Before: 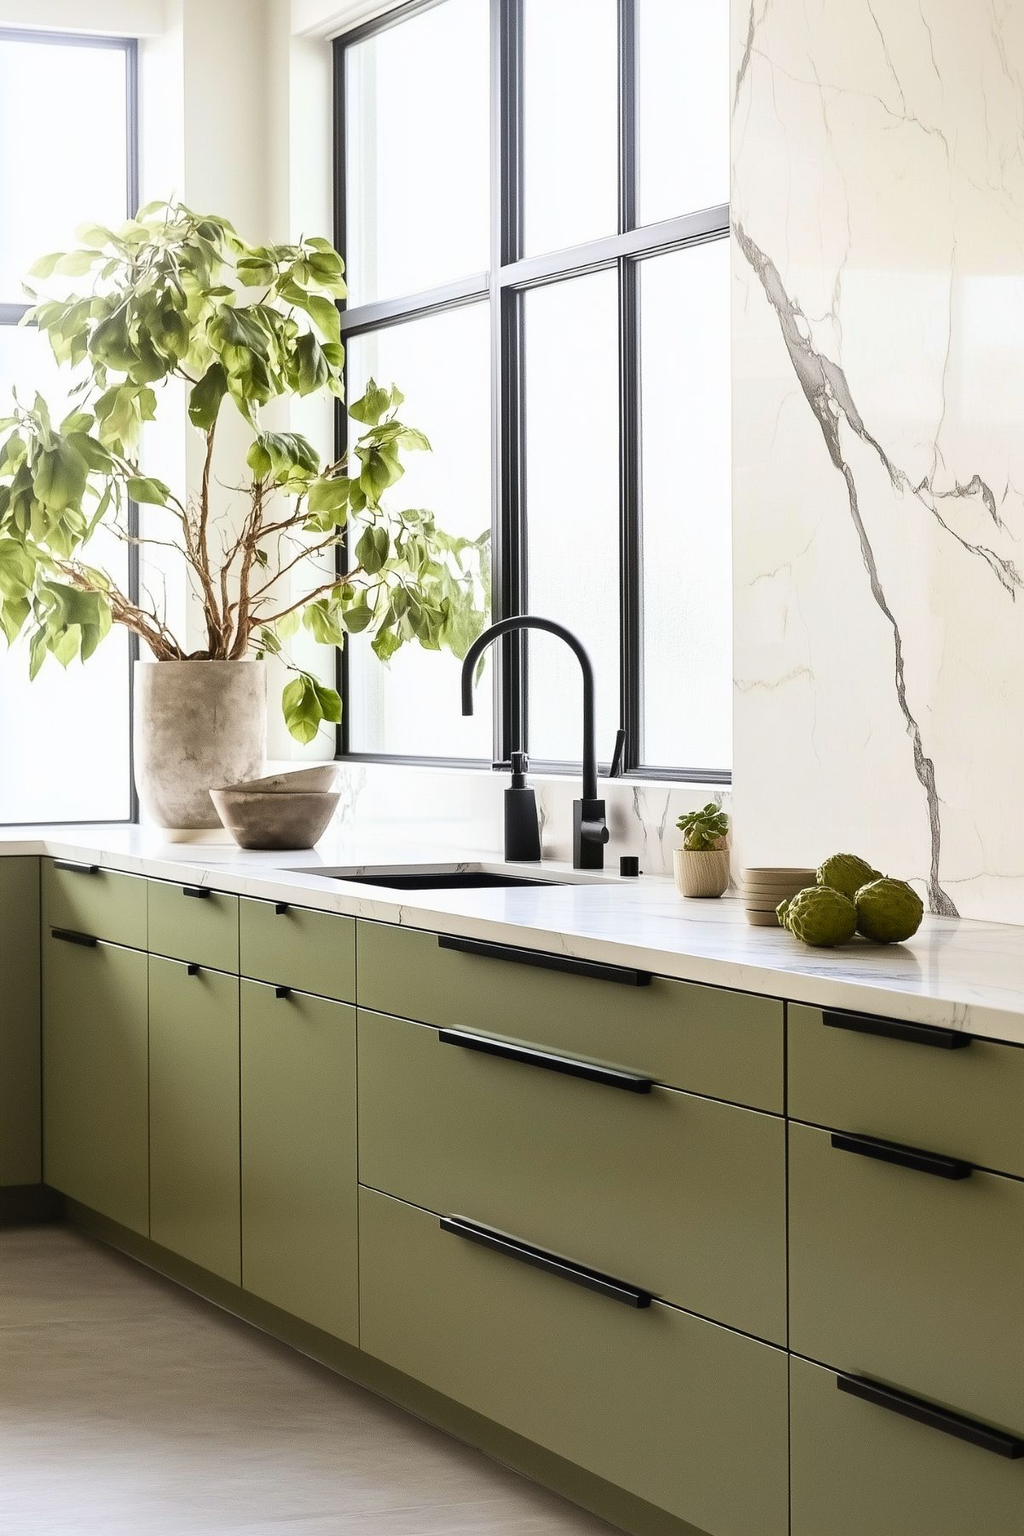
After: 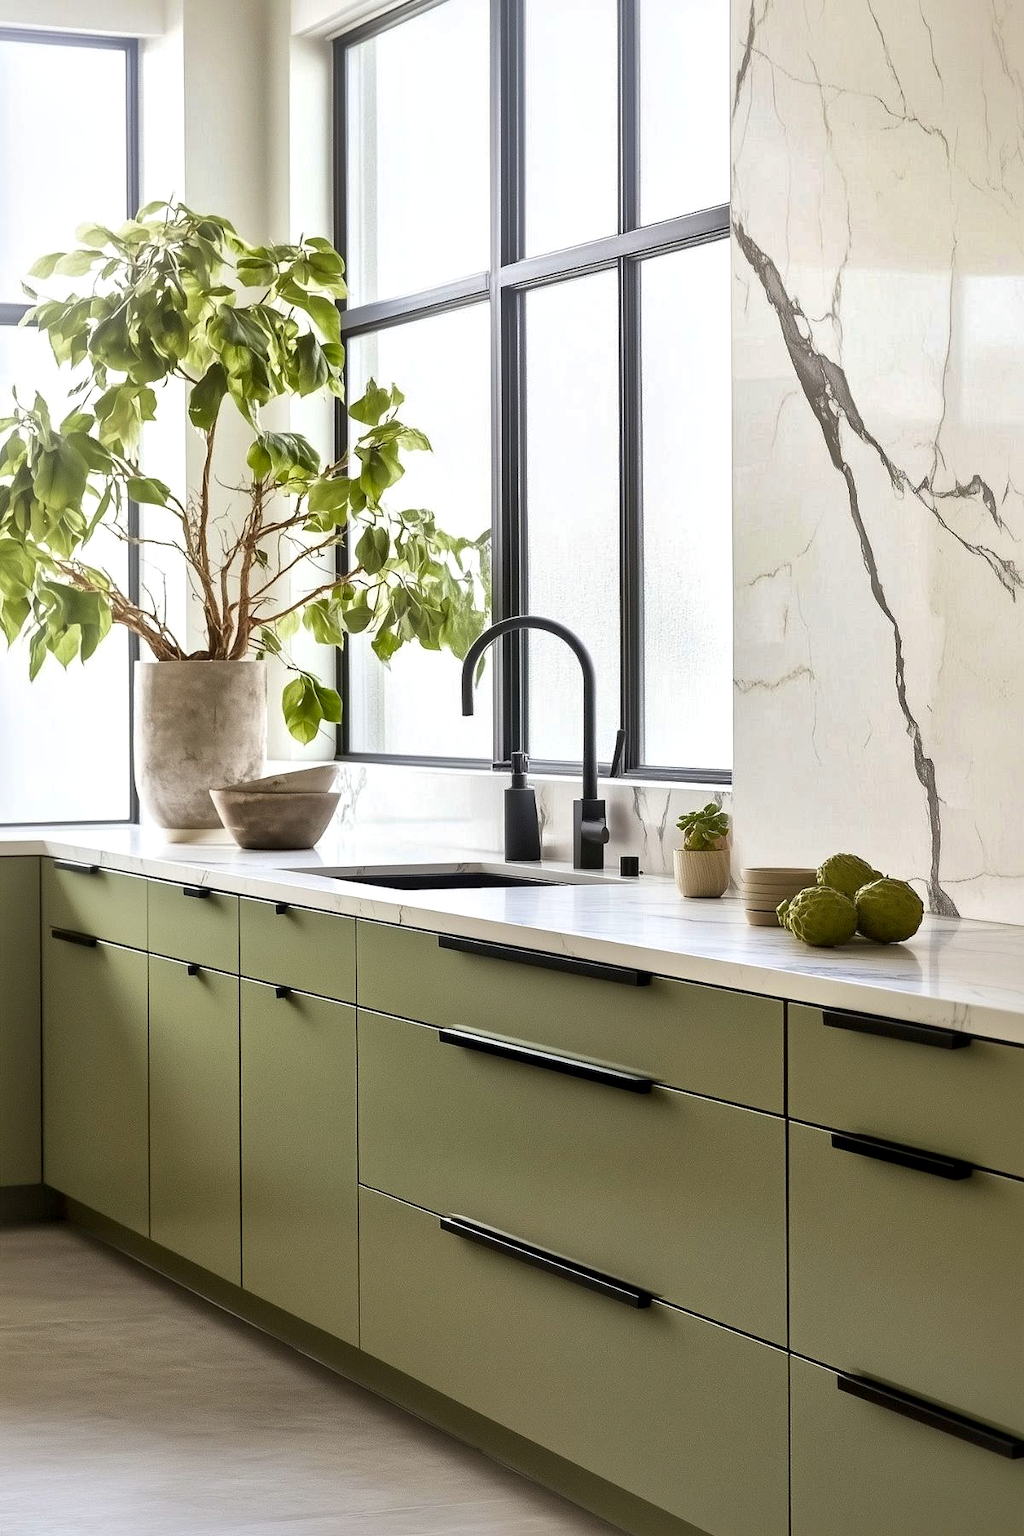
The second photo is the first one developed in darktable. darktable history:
shadows and highlights: on, module defaults
local contrast: mode bilateral grid, contrast 19, coarseness 49, detail 162%, midtone range 0.2
